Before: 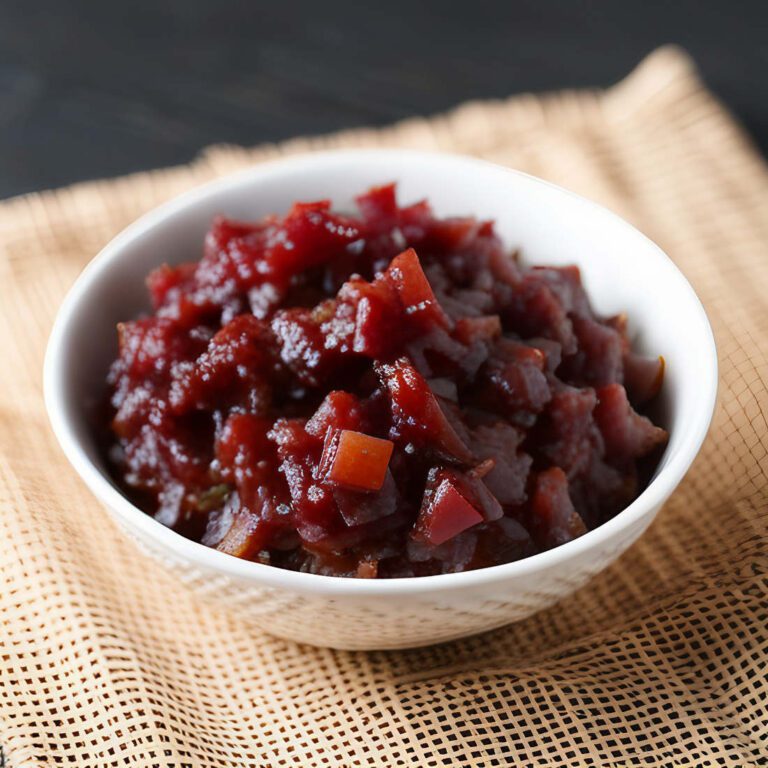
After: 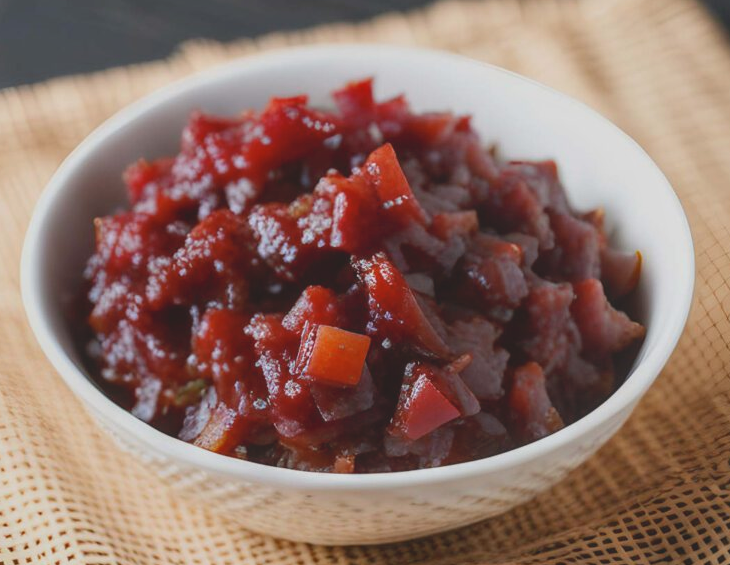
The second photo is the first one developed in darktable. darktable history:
local contrast: on, module defaults
crop and rotate: left 3.016%, top 13.735%, right 1.913%, bottom 12.581%
contrast brightness saturation: contrast -0.281
